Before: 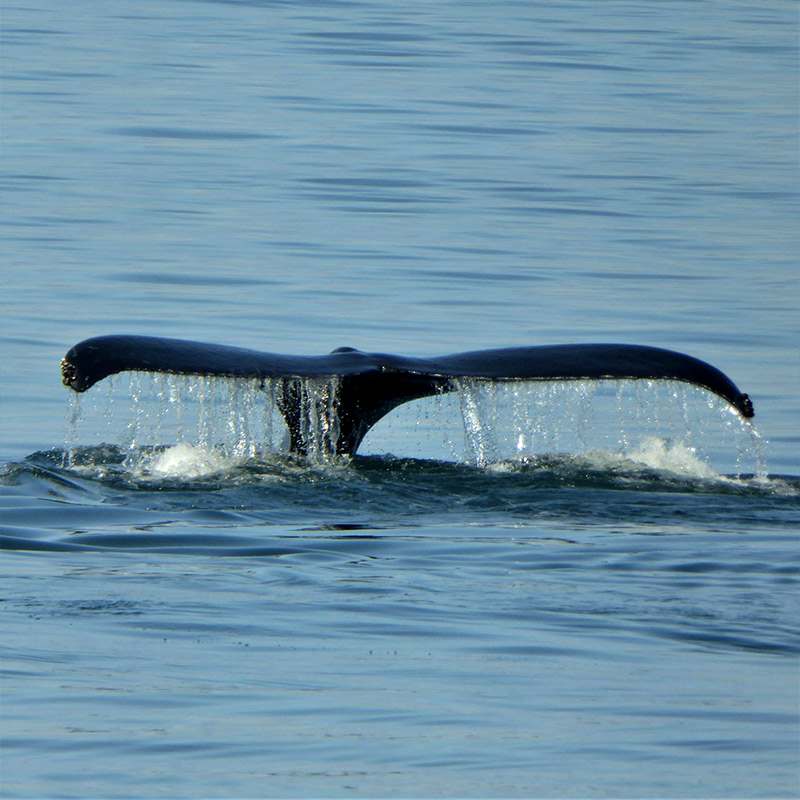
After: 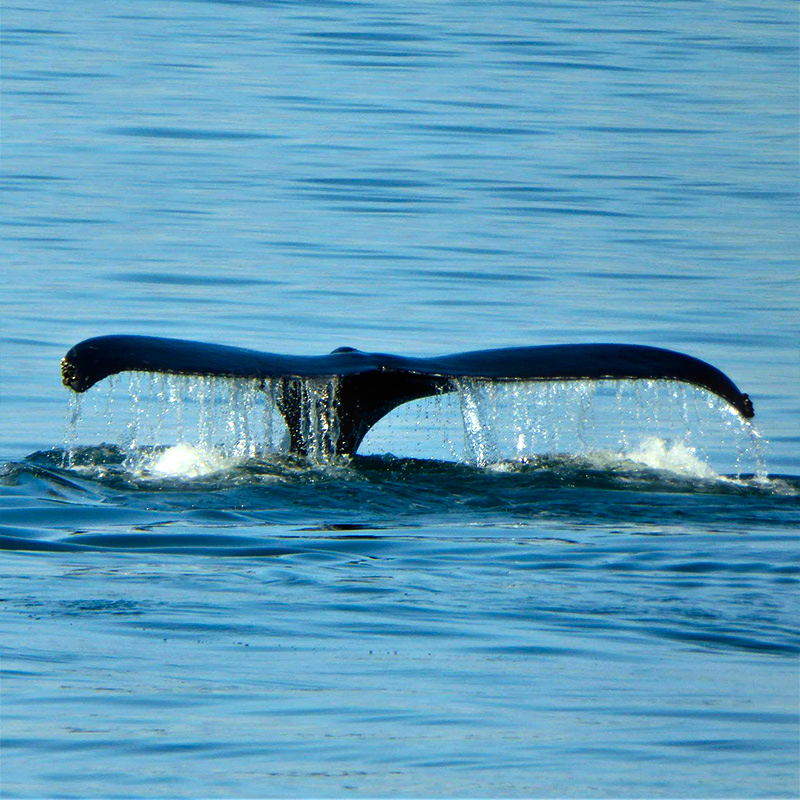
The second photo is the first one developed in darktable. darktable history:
color balance rgb: linear chroma grading › global chroma 16.62%, perceptual saturation grading › highlights -8.63%, perceptual saturation grading › mid-tones 18.66%, perceptual saturation grading › shadows 28.49%, perceptual brilliance grading › highlights 14.22%, perceptual brilliance grading › shadows -18.96%, global vibrance 27.71%
bloom: size 5%, threshold 95%, strength 15%
